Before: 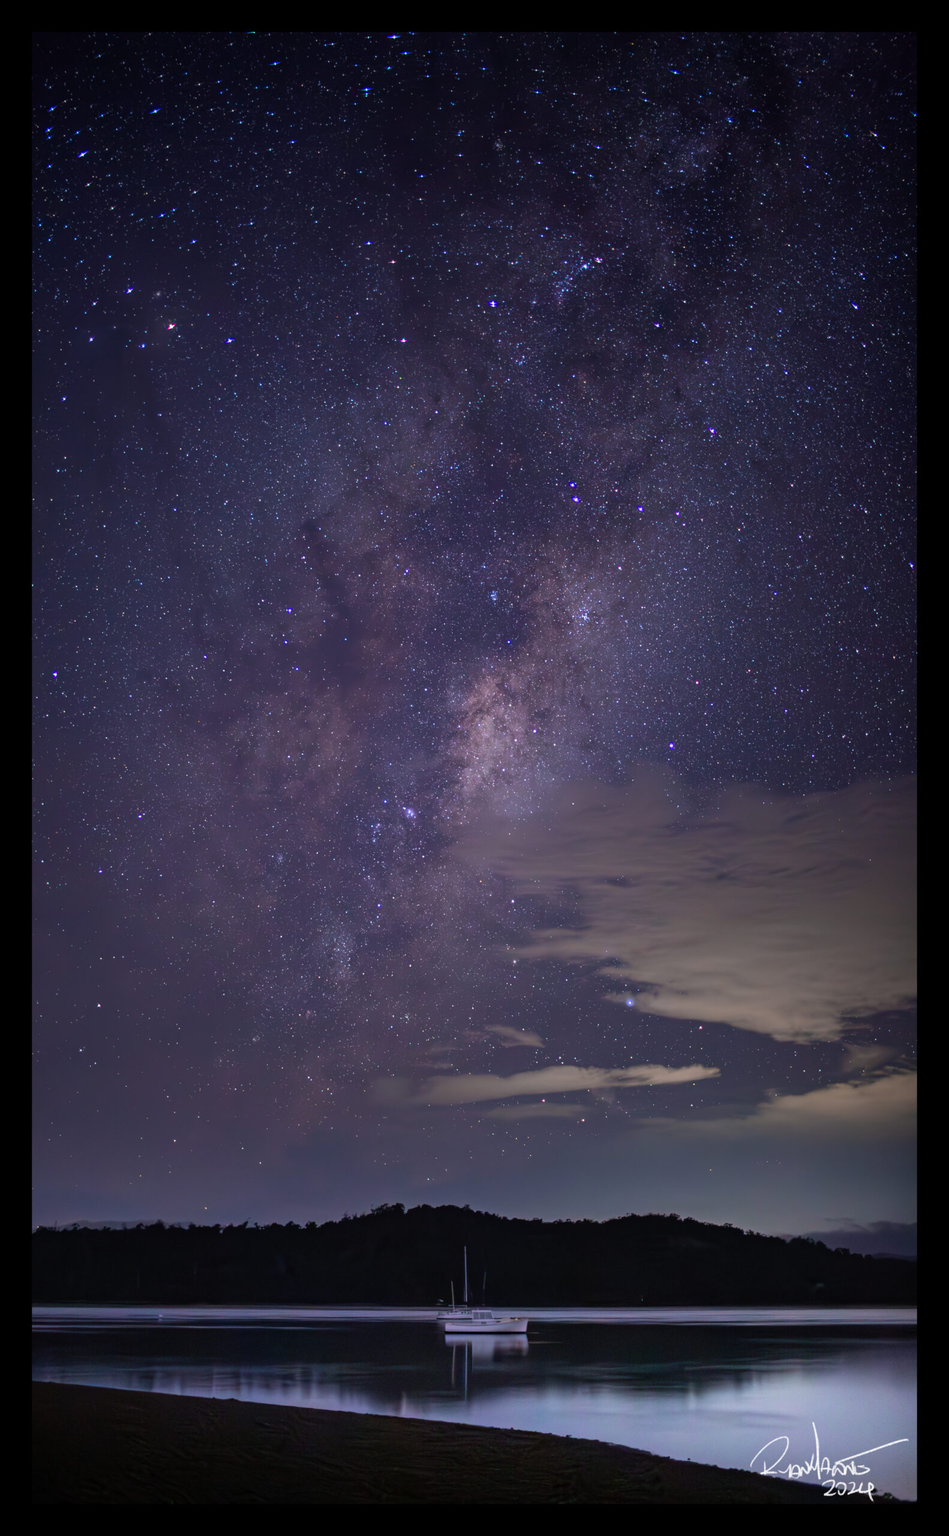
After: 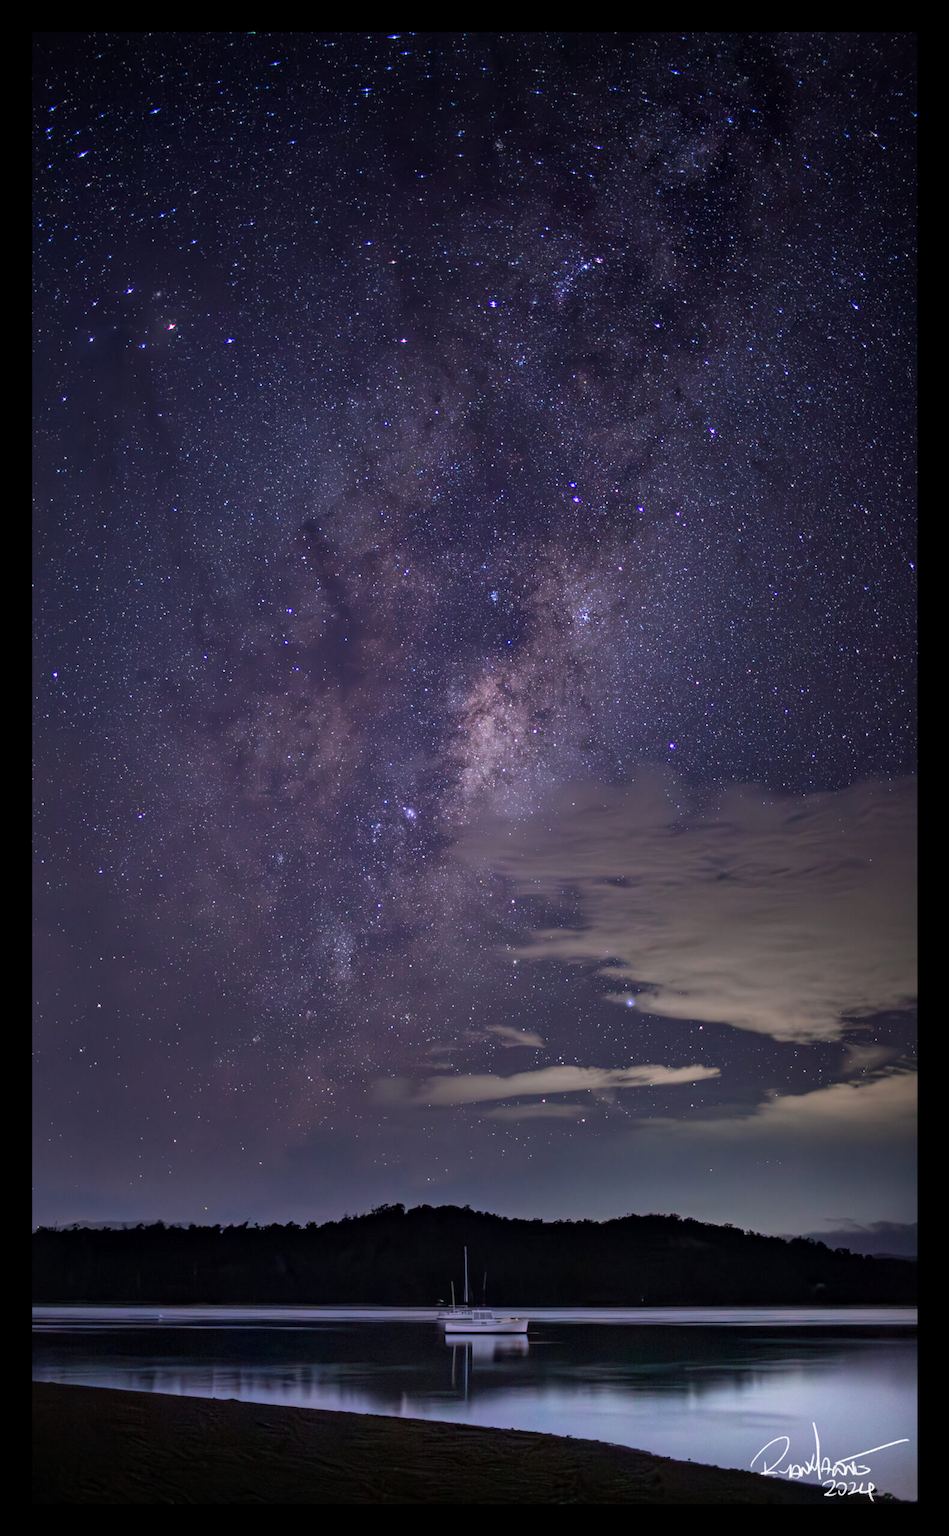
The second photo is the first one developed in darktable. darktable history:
local contrast: mode bilateral grid, contrast 20, coarseness 50, detail 141%, midtone range 0.2
tone equalizer: edges refinement/feathering 500, mask exposure compensation -1.57 EV, preserve details no
